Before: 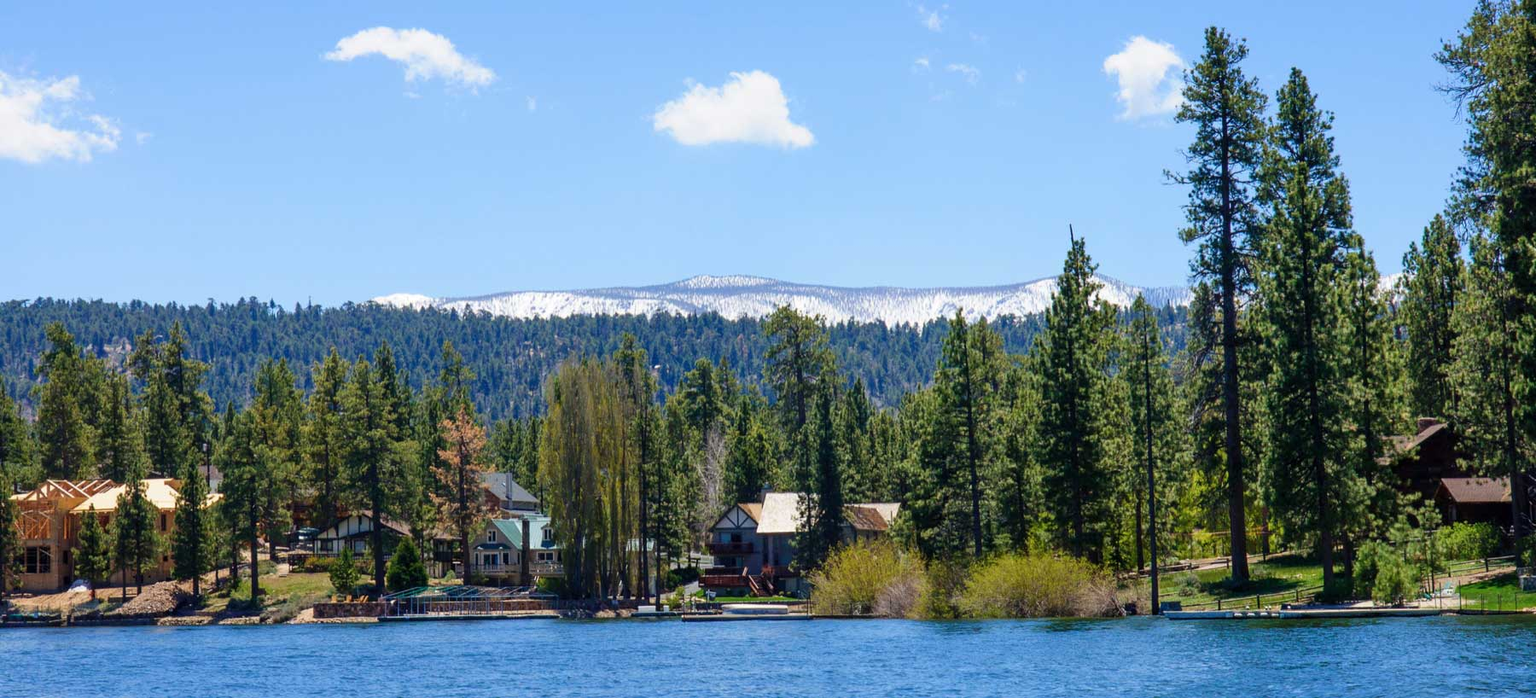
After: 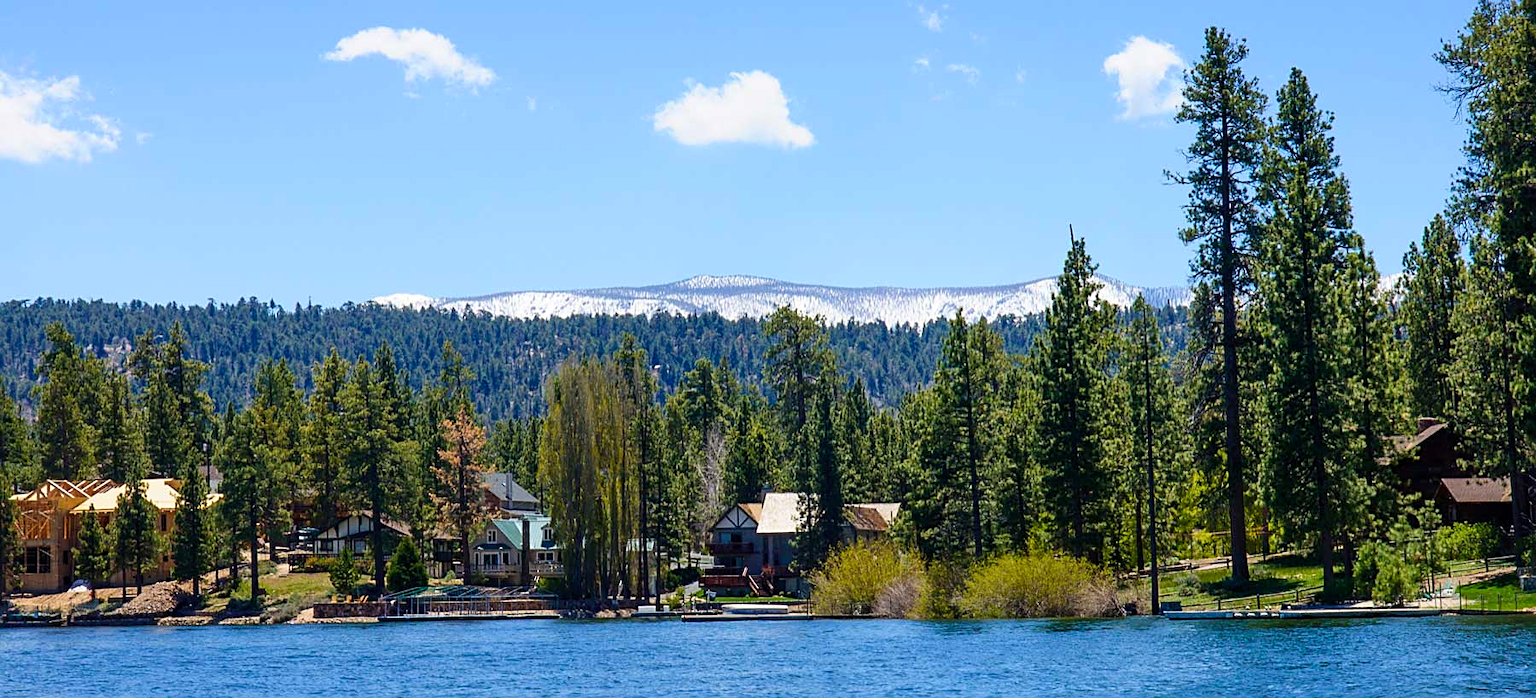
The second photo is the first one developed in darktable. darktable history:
contrast brightness saturation: contrast 0.11, saturation -0.17
sharpen: on, module defaults
color balance rgb: perceptual saturation grading › global saturation 25%, global vibrance 20%
